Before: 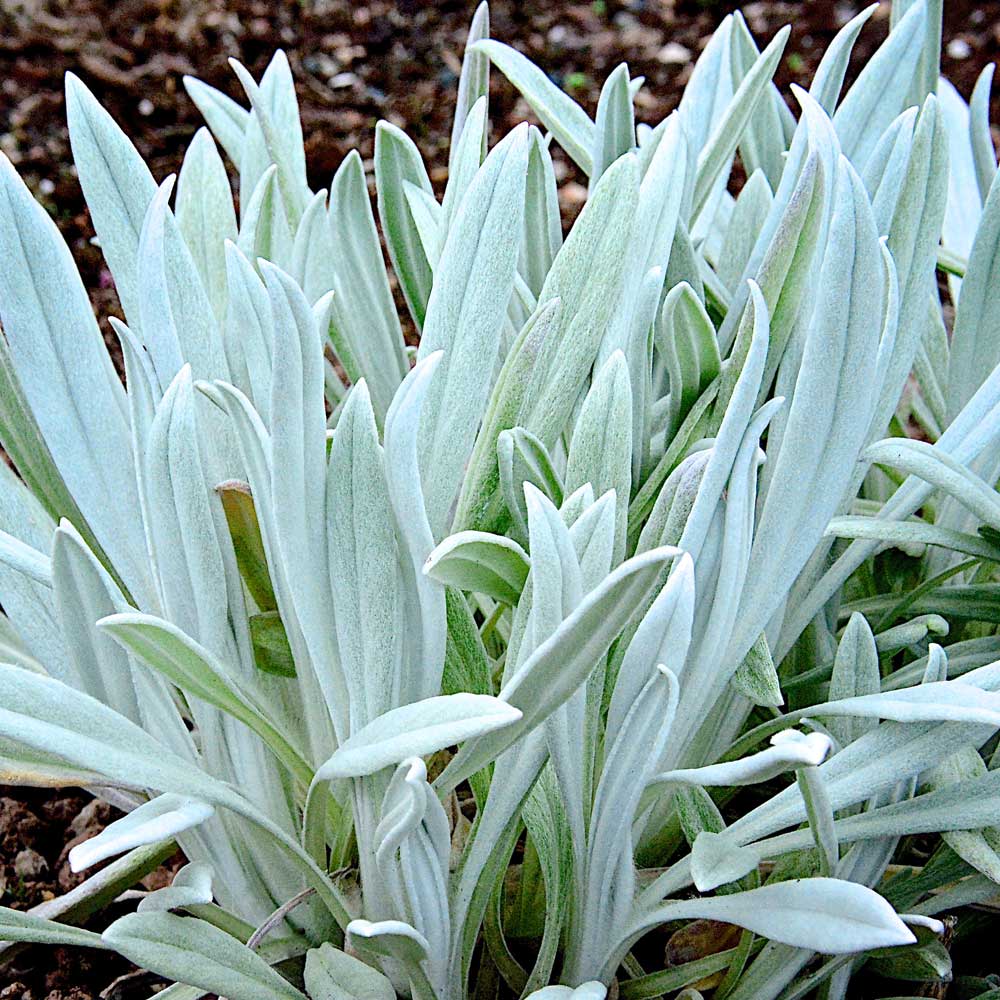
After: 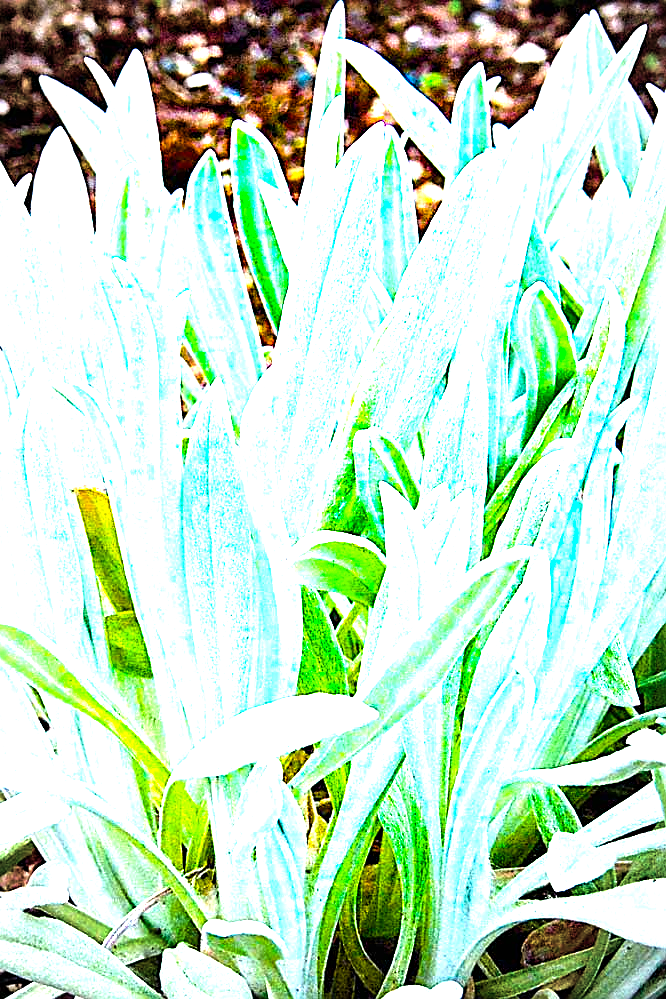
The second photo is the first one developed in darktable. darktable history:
exposure: black level correction 0, exposure 1.125 EV, compensate exposure bias true, compensate highlight preservation false
vignetting: automatic ratio true
color balance rgb: linear chroma grading › global chroma 25%, perceptual saturation grading › global saturation 40%, perceptual brilliance grading › global brilliance 30%, global vibrance 40%
crop and rotate: left 14.436%, right 18.898%
color balance: contrast 6.48%, output saturation 113.3%
sharpen: on, module defaults
